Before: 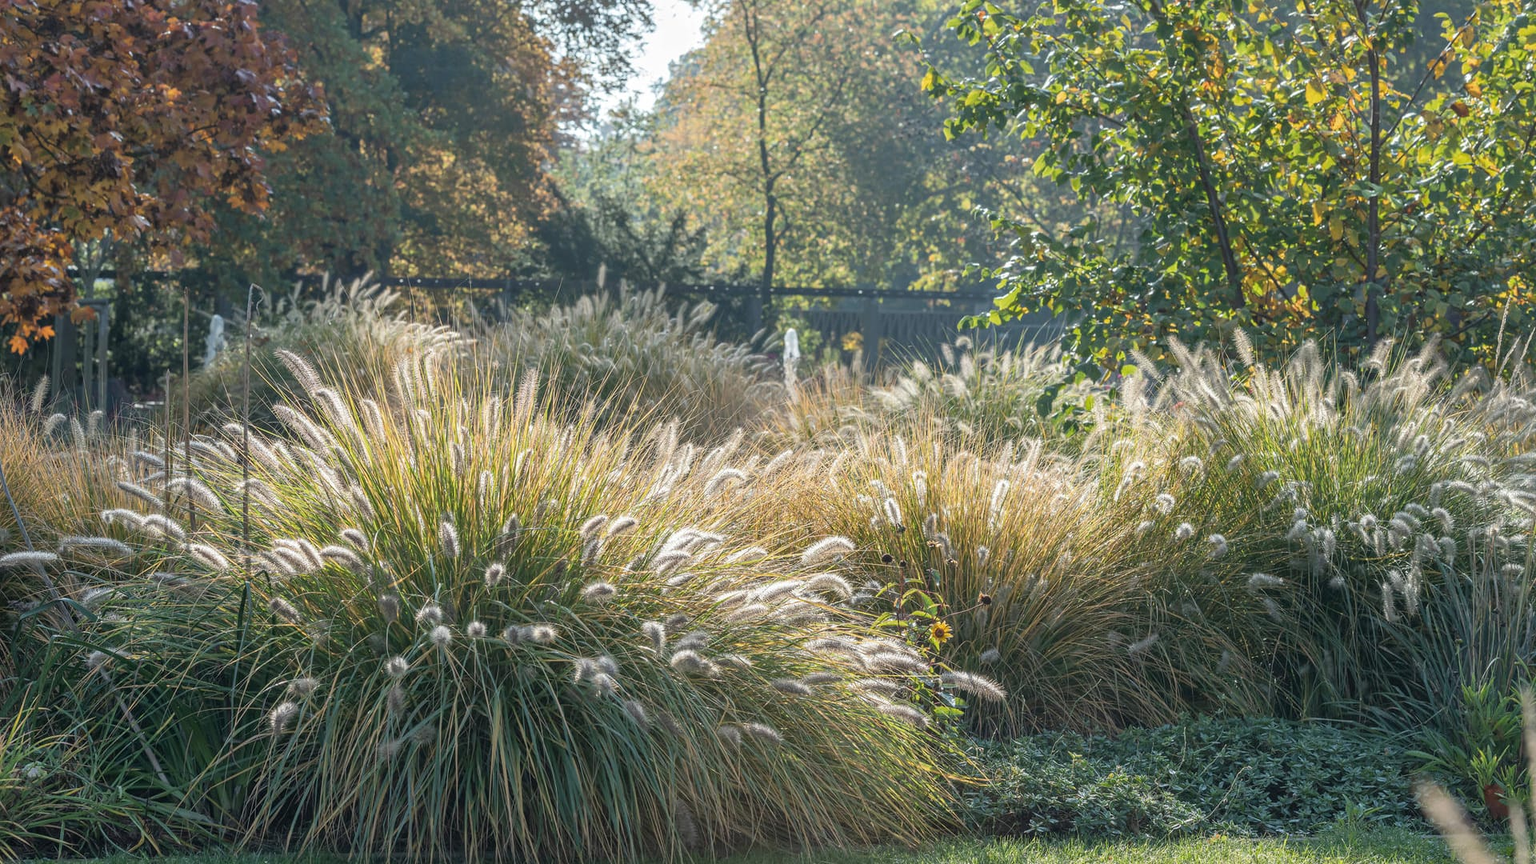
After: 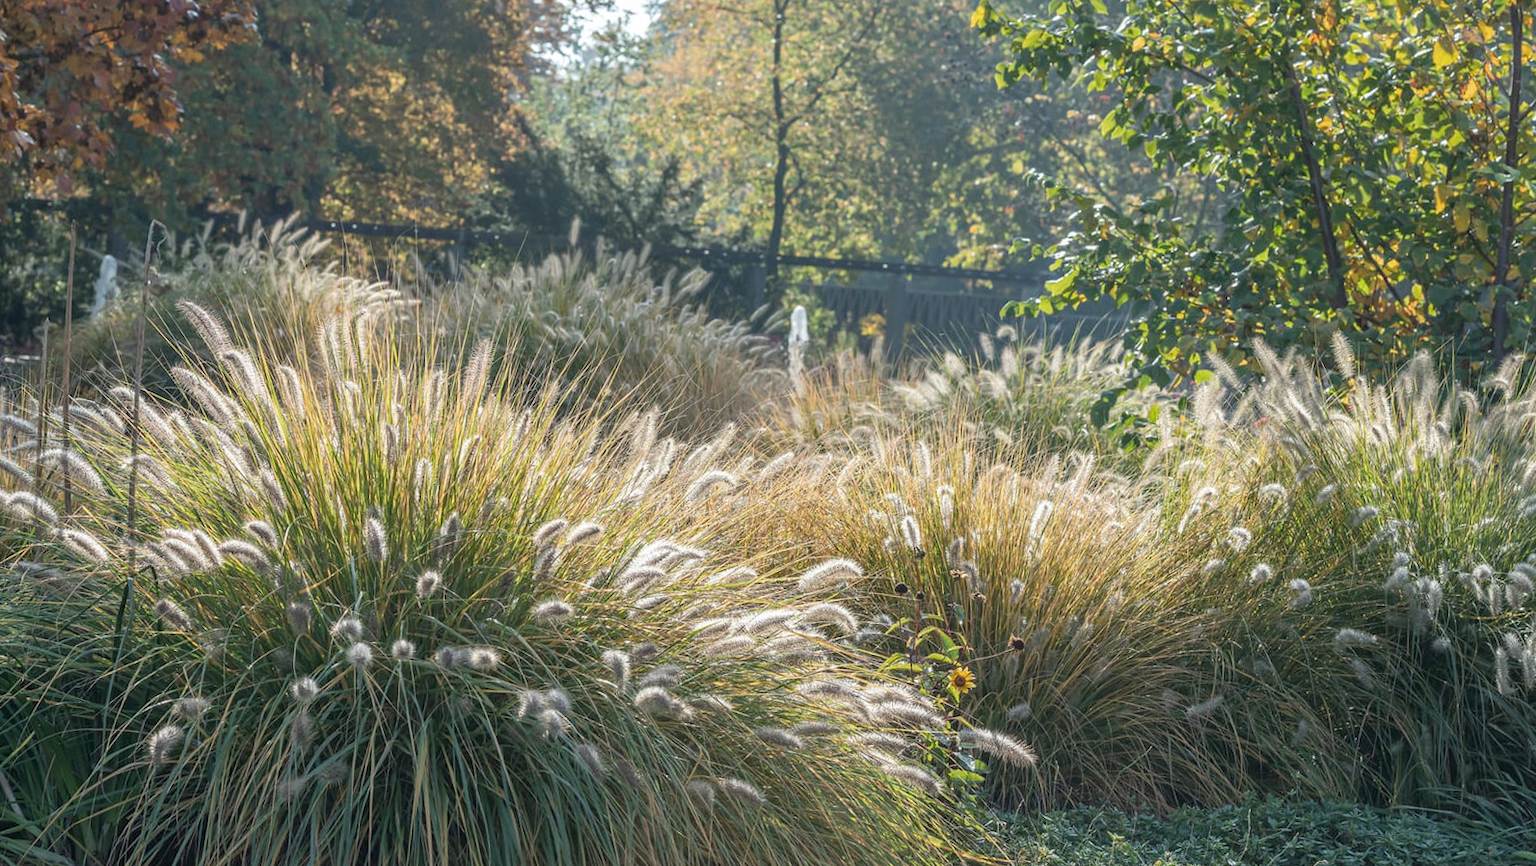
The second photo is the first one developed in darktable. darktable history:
crop and rotate: angle -2.85°, left 5.063%, top 5.226%, right 4.734%, bottom 4.204%
